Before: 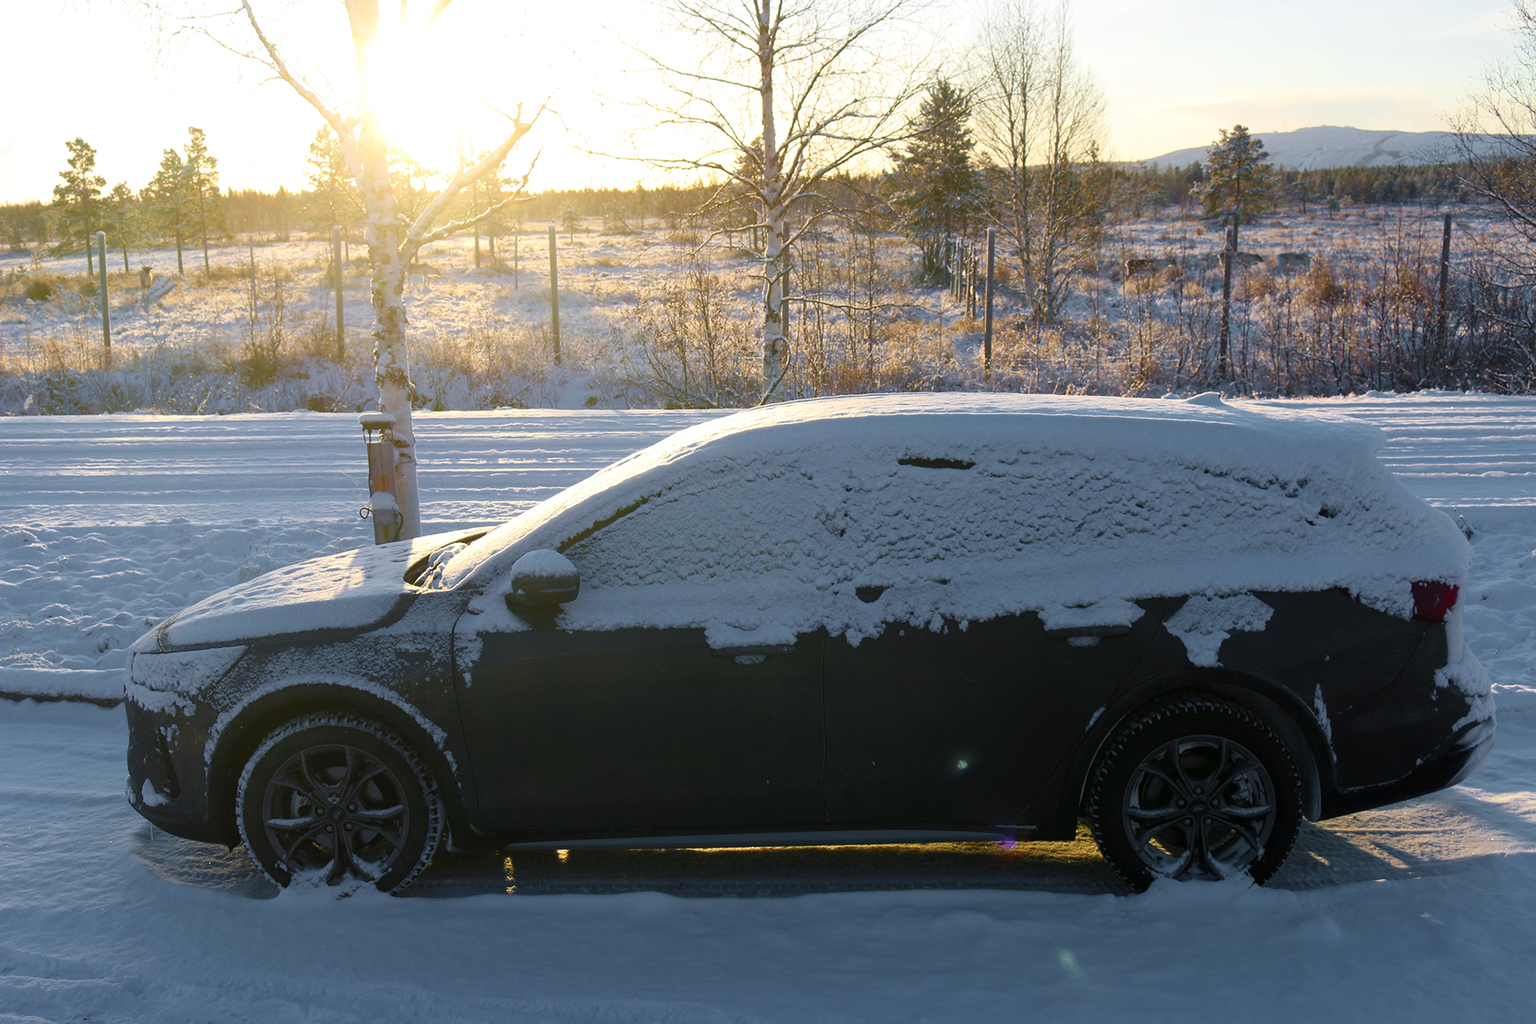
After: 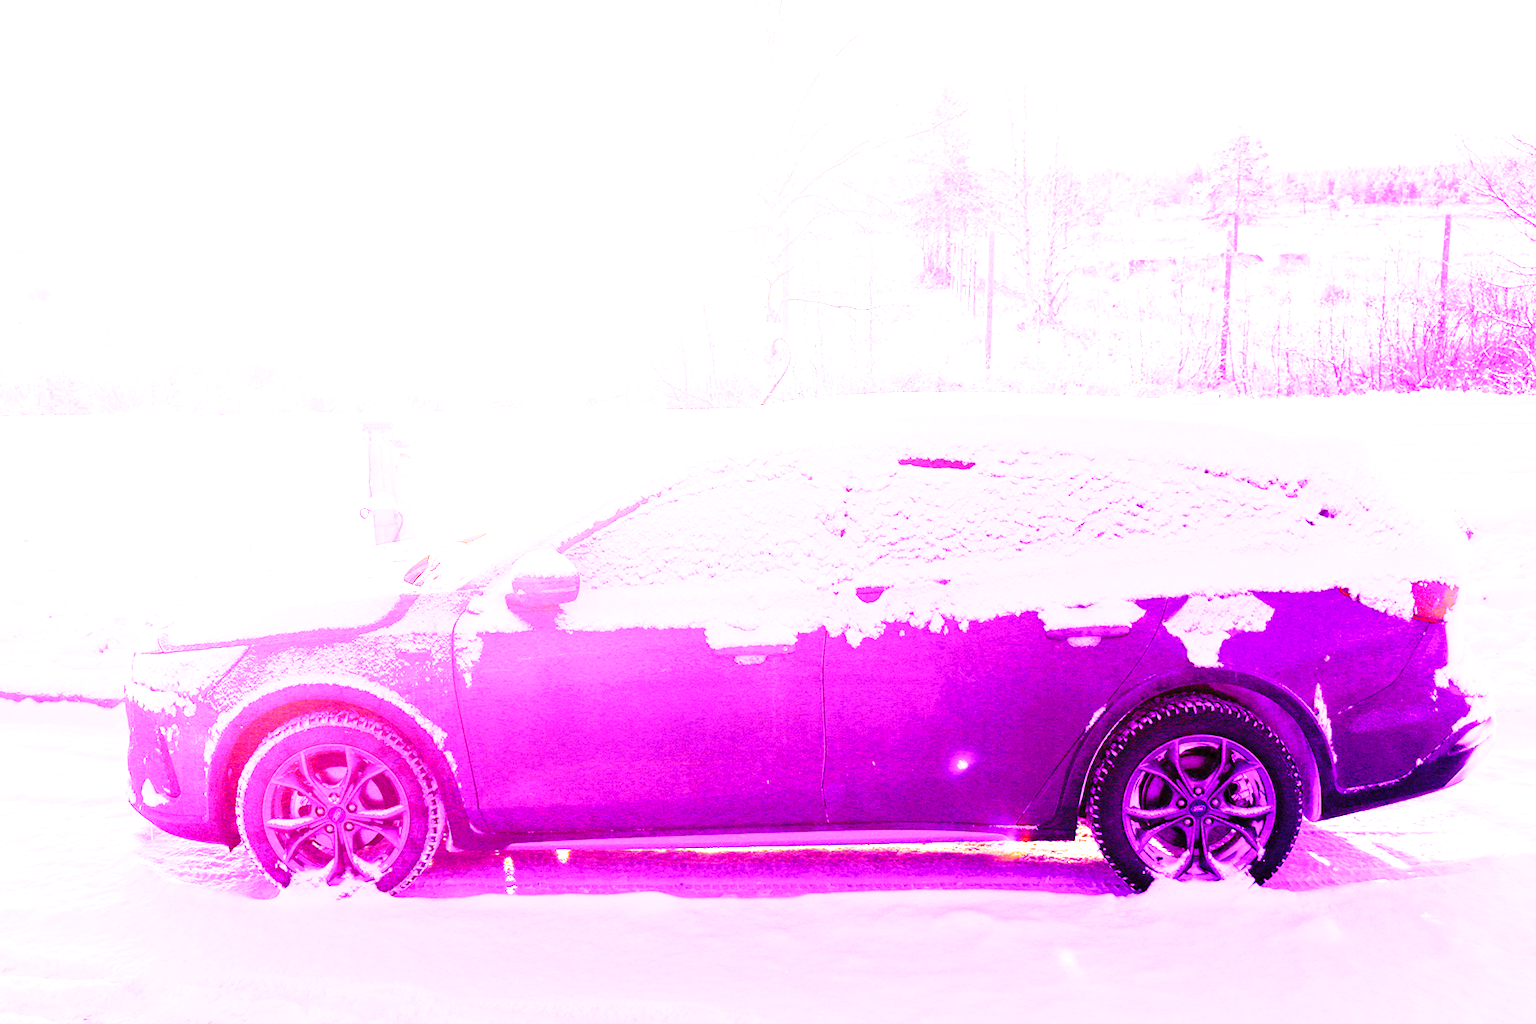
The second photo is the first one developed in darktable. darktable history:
base curve: curves: ch0 [(0, 0) (0.028, 0.03) (0.121, 0.232) (0.46, 0.748) (0.859, 0.968) (1, 1)], preserve colors none
white balance: red 8, blue 8
